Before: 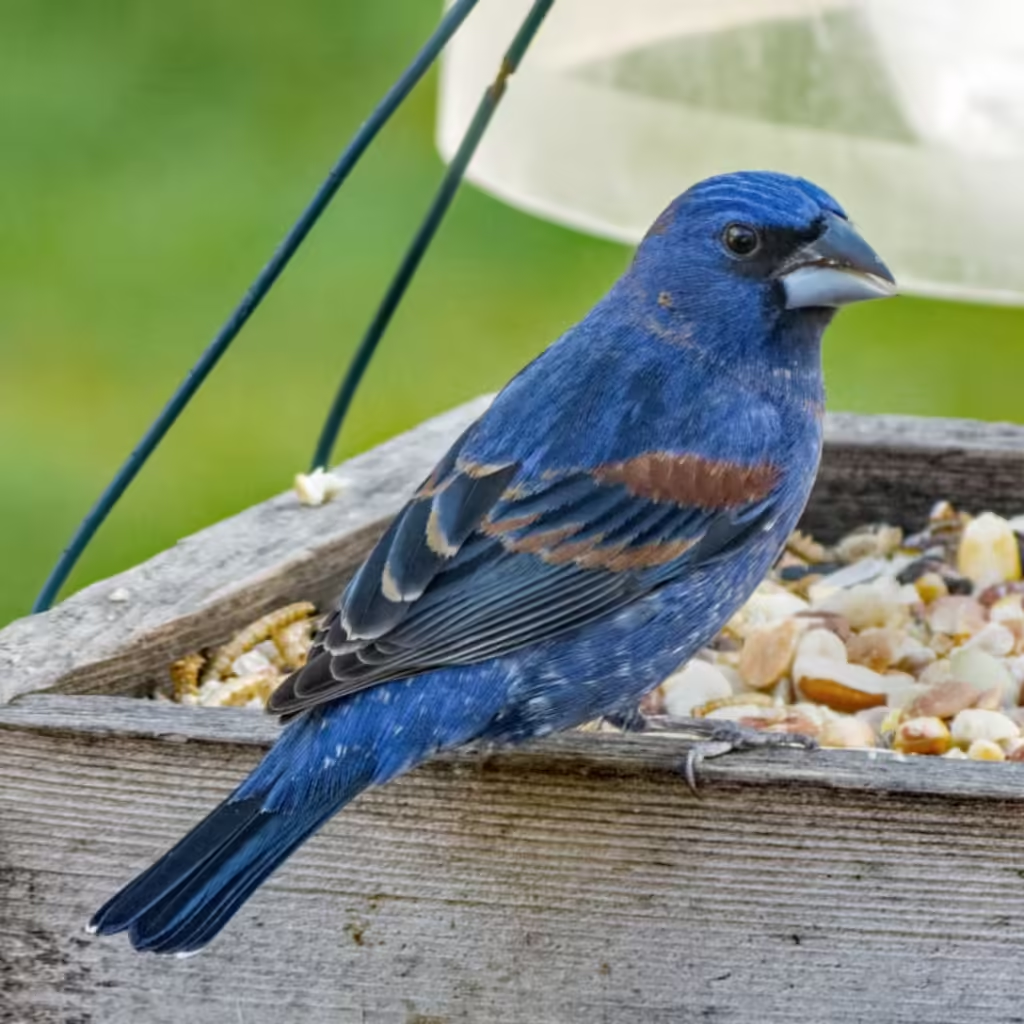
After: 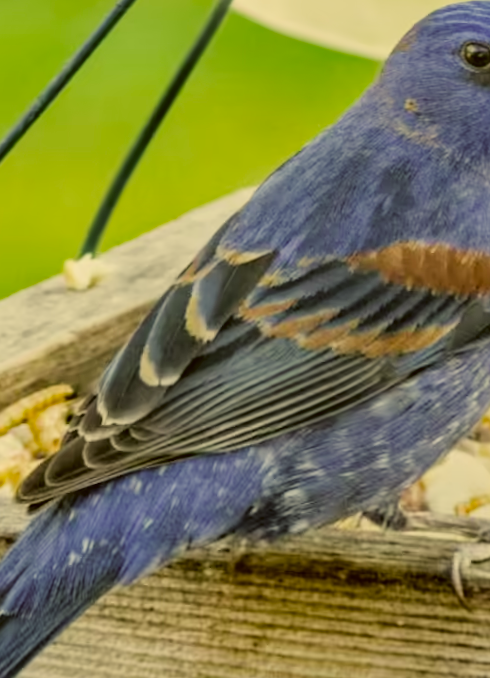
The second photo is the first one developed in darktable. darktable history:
exposure: black level correction -0.002, exposure 0.54 EV, compensate highlight preservation false
rotate and perspective: rotation 0.72°, lens shift (vertical) -0.352, lens shift (horizontal) -0.051, crop left 0.152, crop right 0.859, crop top 0.019, crop bottom 0.964
crop: left 16.202%, top 11.208%, right 26.045%, bottom 20.557%
color correction: highlights a* 0.162, highlights b* 29.53, shadows a* -0.162, shadows b* 21.09
filmic rgb: black relative exposure -7.65 EV, white relative exposure 4.56 EV, hardness 3.61
